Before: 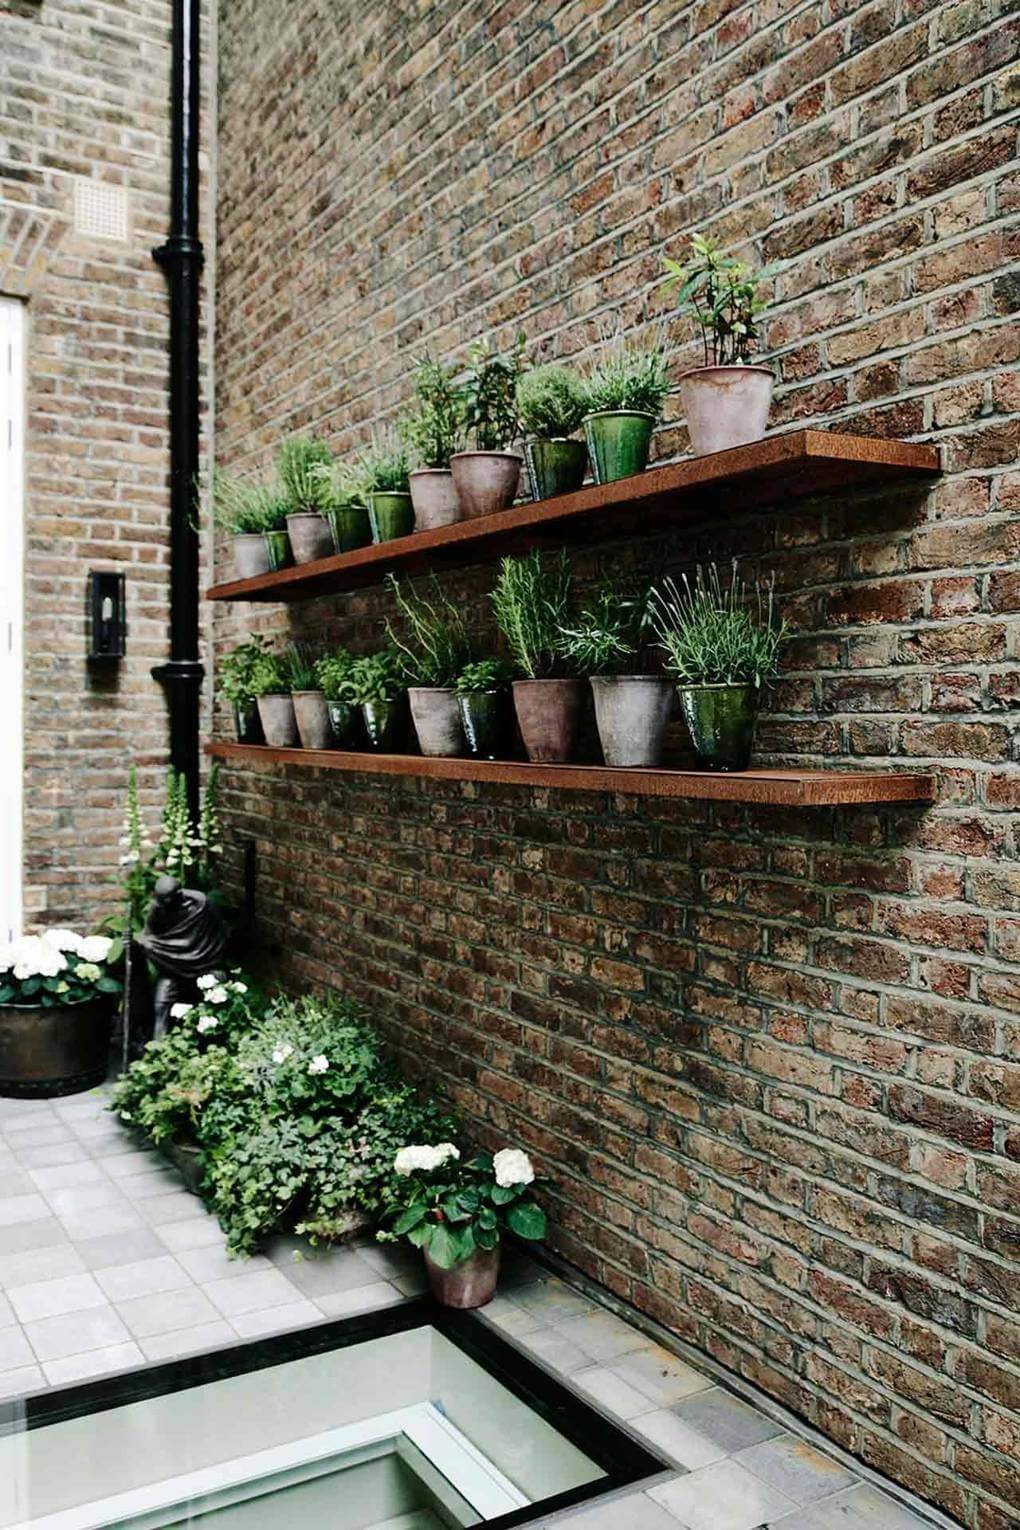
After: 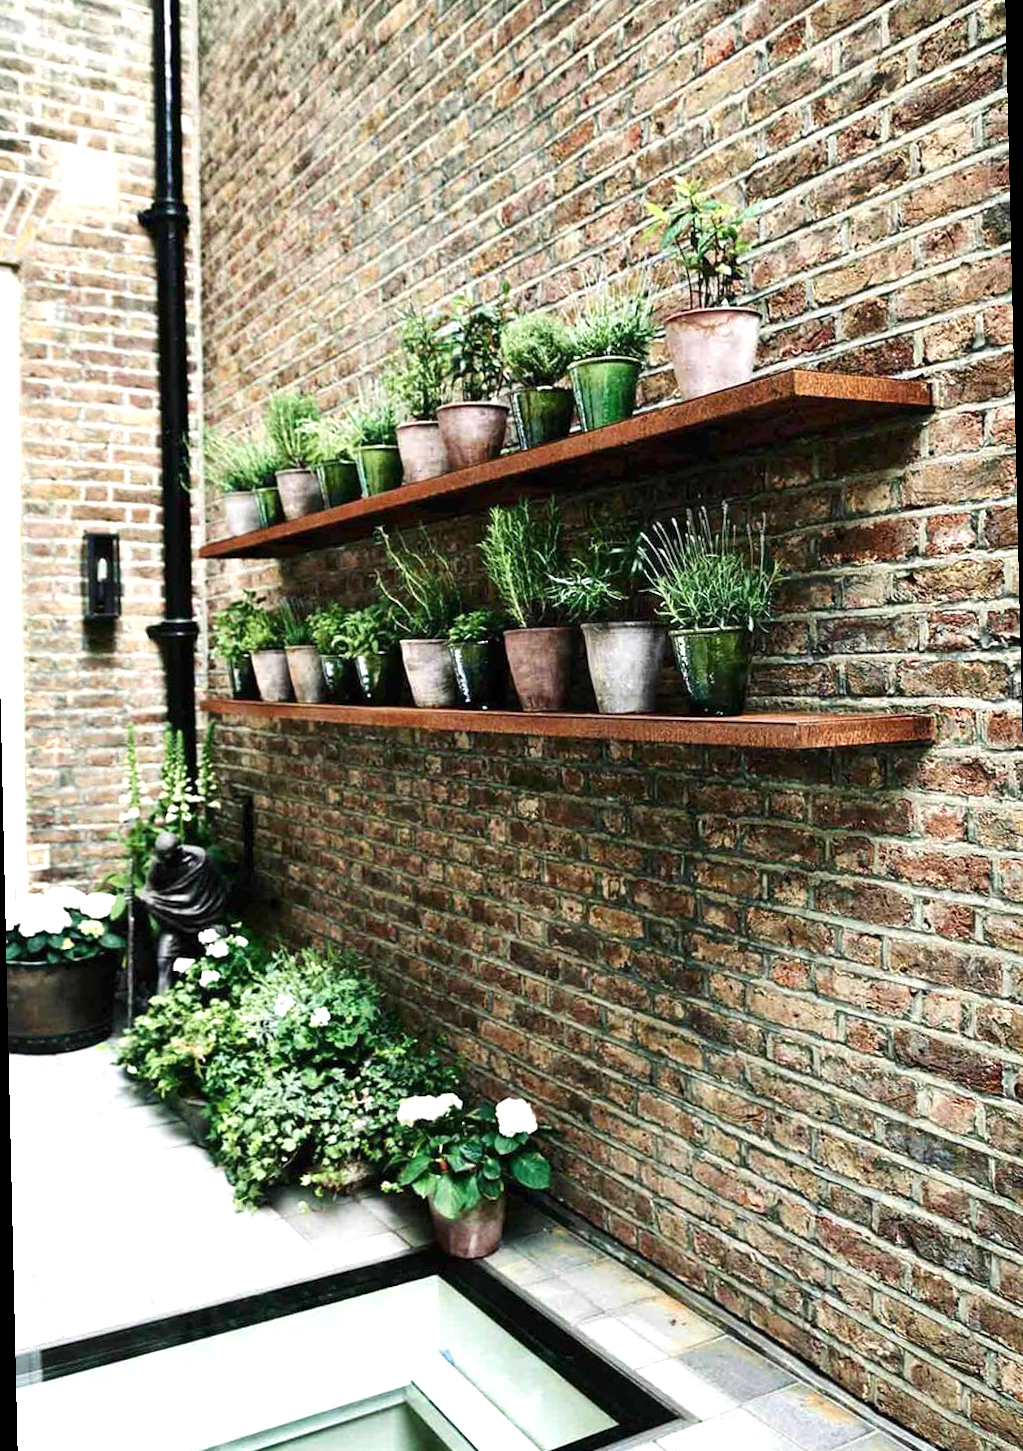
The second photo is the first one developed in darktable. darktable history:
exposure: exposure 0.935 EV, compensate highlight preservation false
rotate and perspective: rotation -1.32°, lens shift (horizontal) -0.031, crop left 0.015, crop right 0.985, crop top 0.047, crop bottom 0.982
